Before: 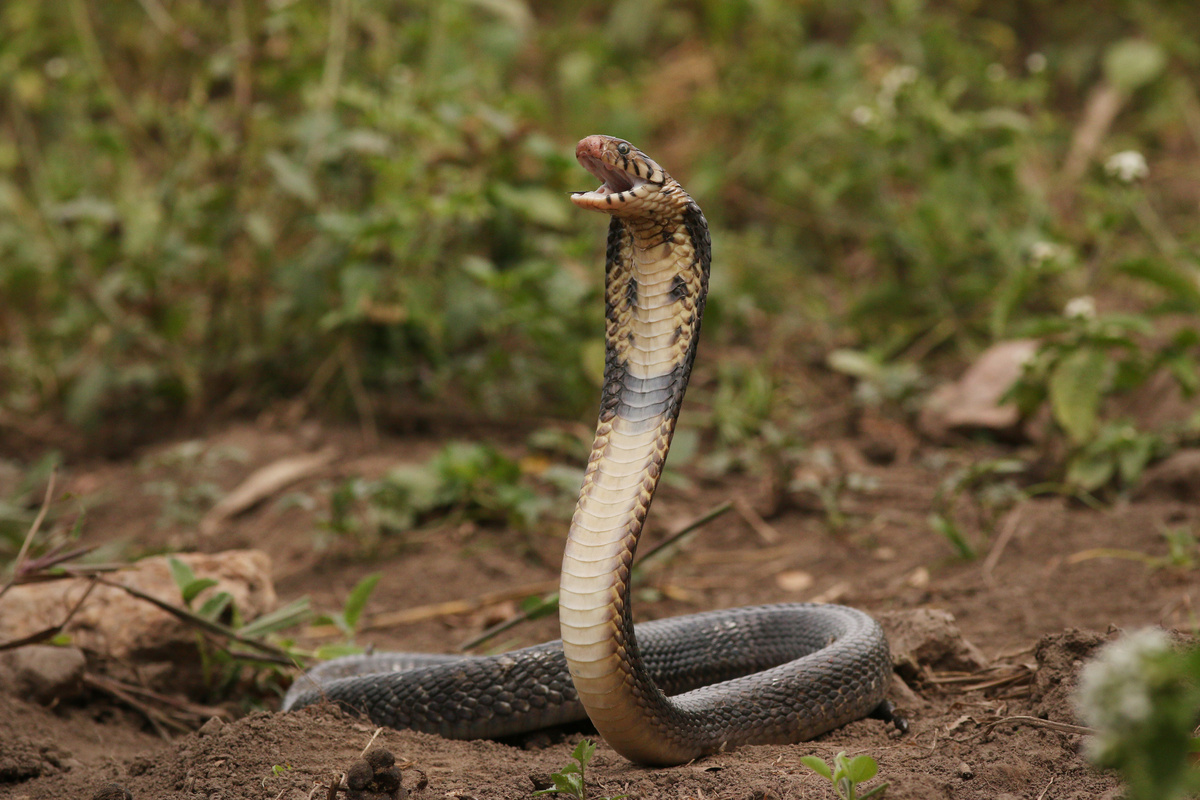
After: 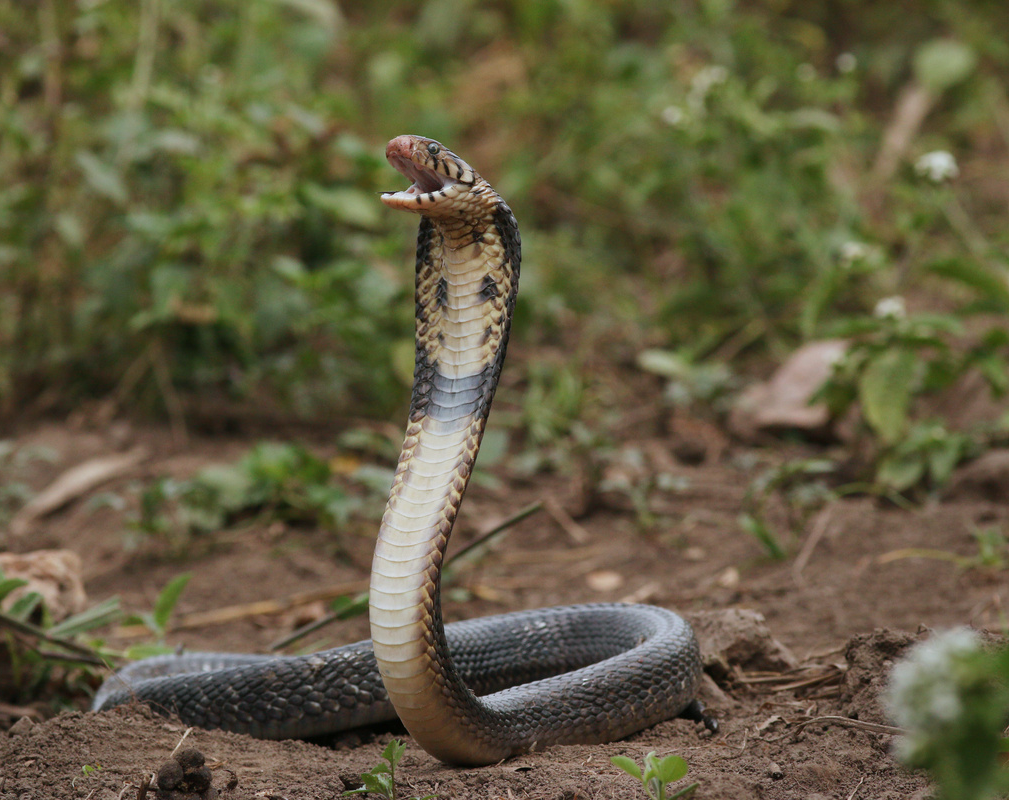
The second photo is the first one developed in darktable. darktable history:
crop: left 15.878%
color calibration: illuminant custom, x 0.368, y 0.373, temperature 4336.16 K
